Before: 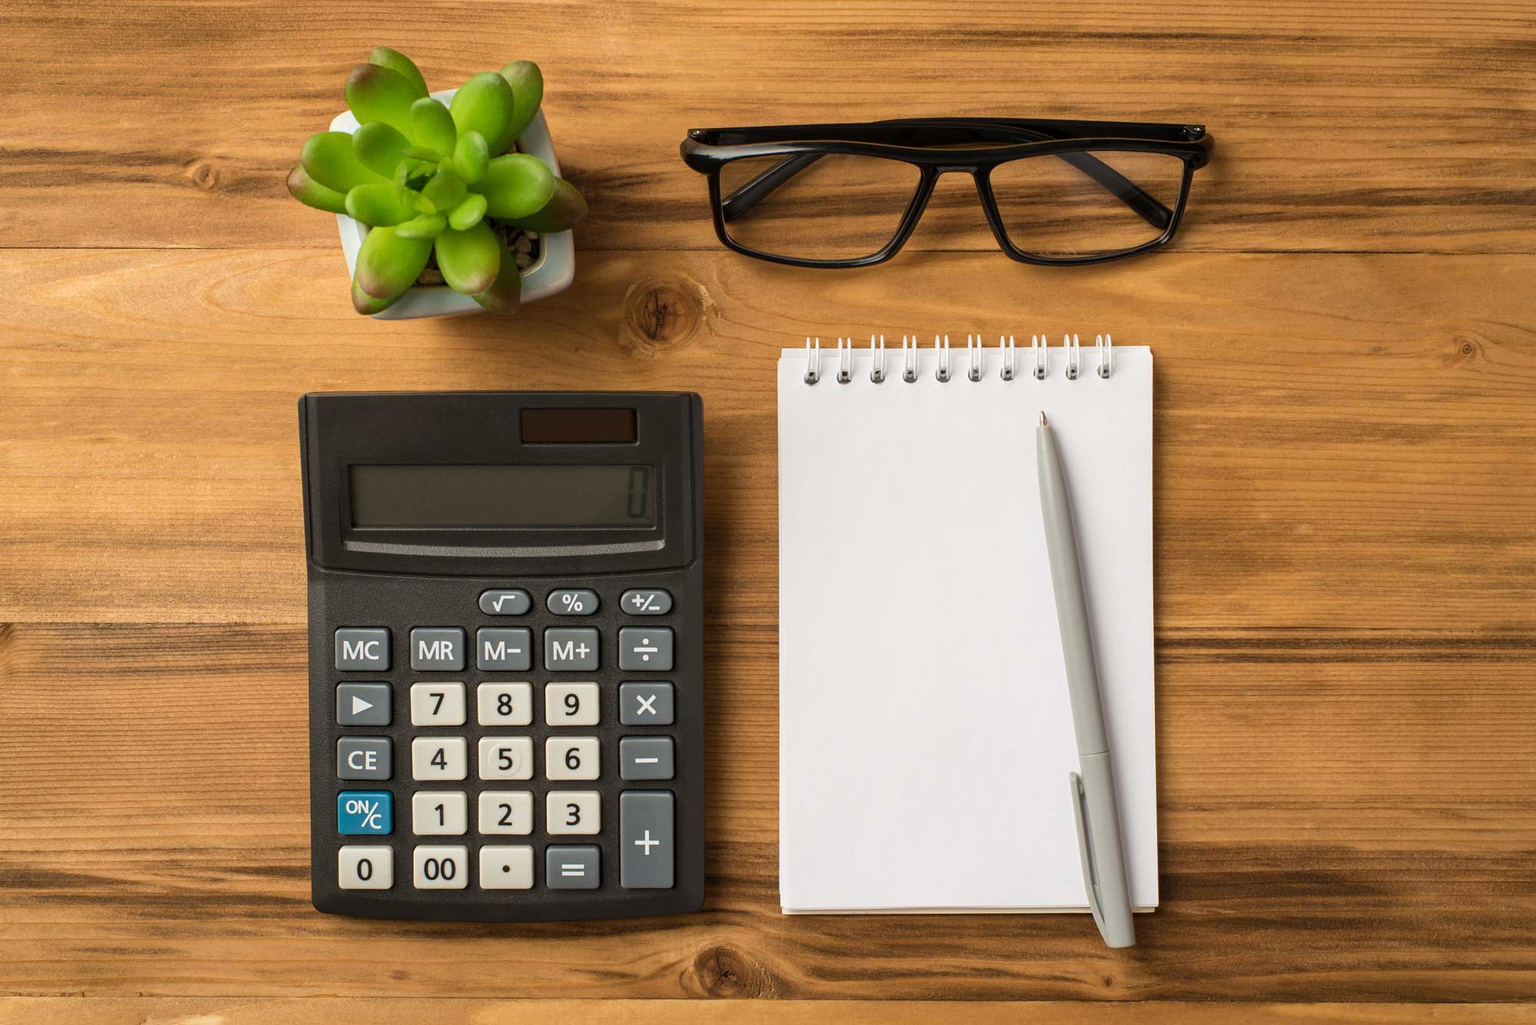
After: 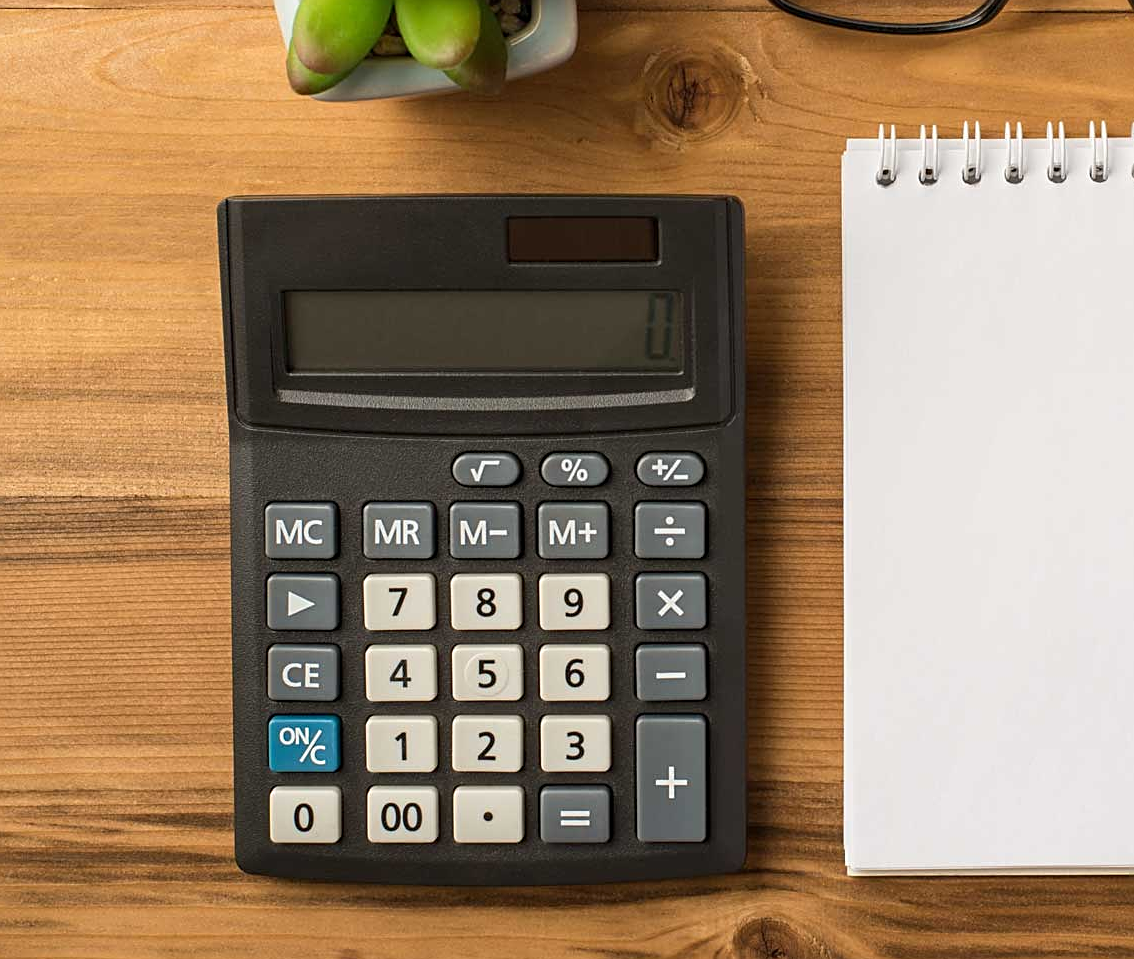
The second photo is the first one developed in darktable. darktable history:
crop: left 8.579%, top 23.628%, right 34.708%, bottom 4.475%
sharpen: amount 0.489
